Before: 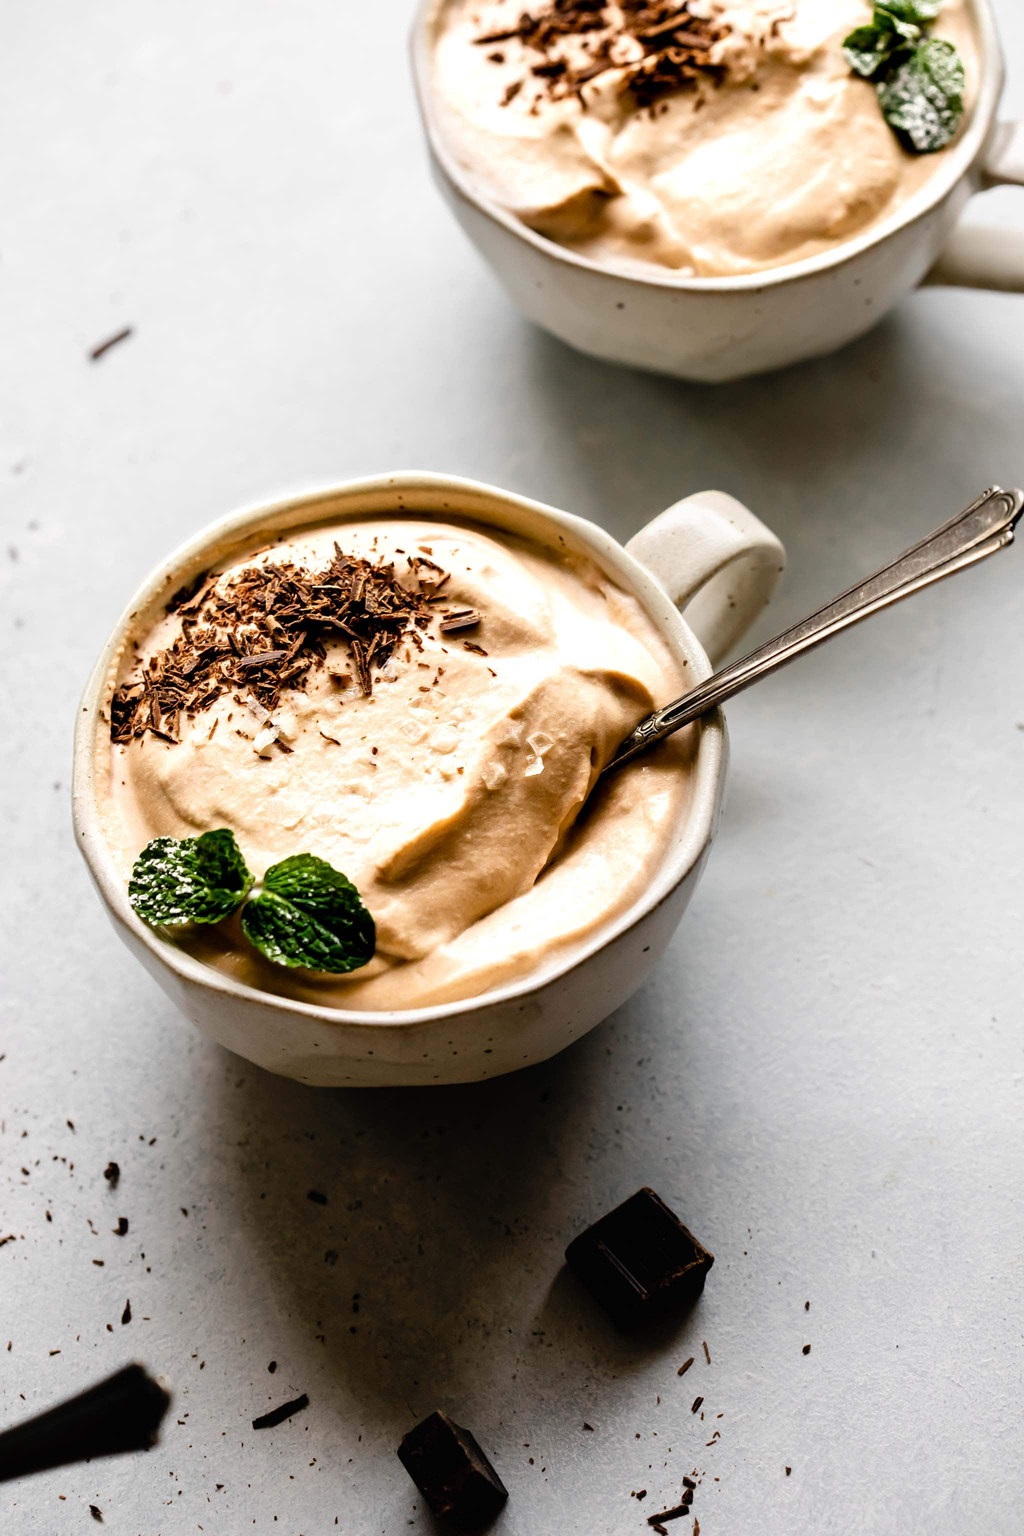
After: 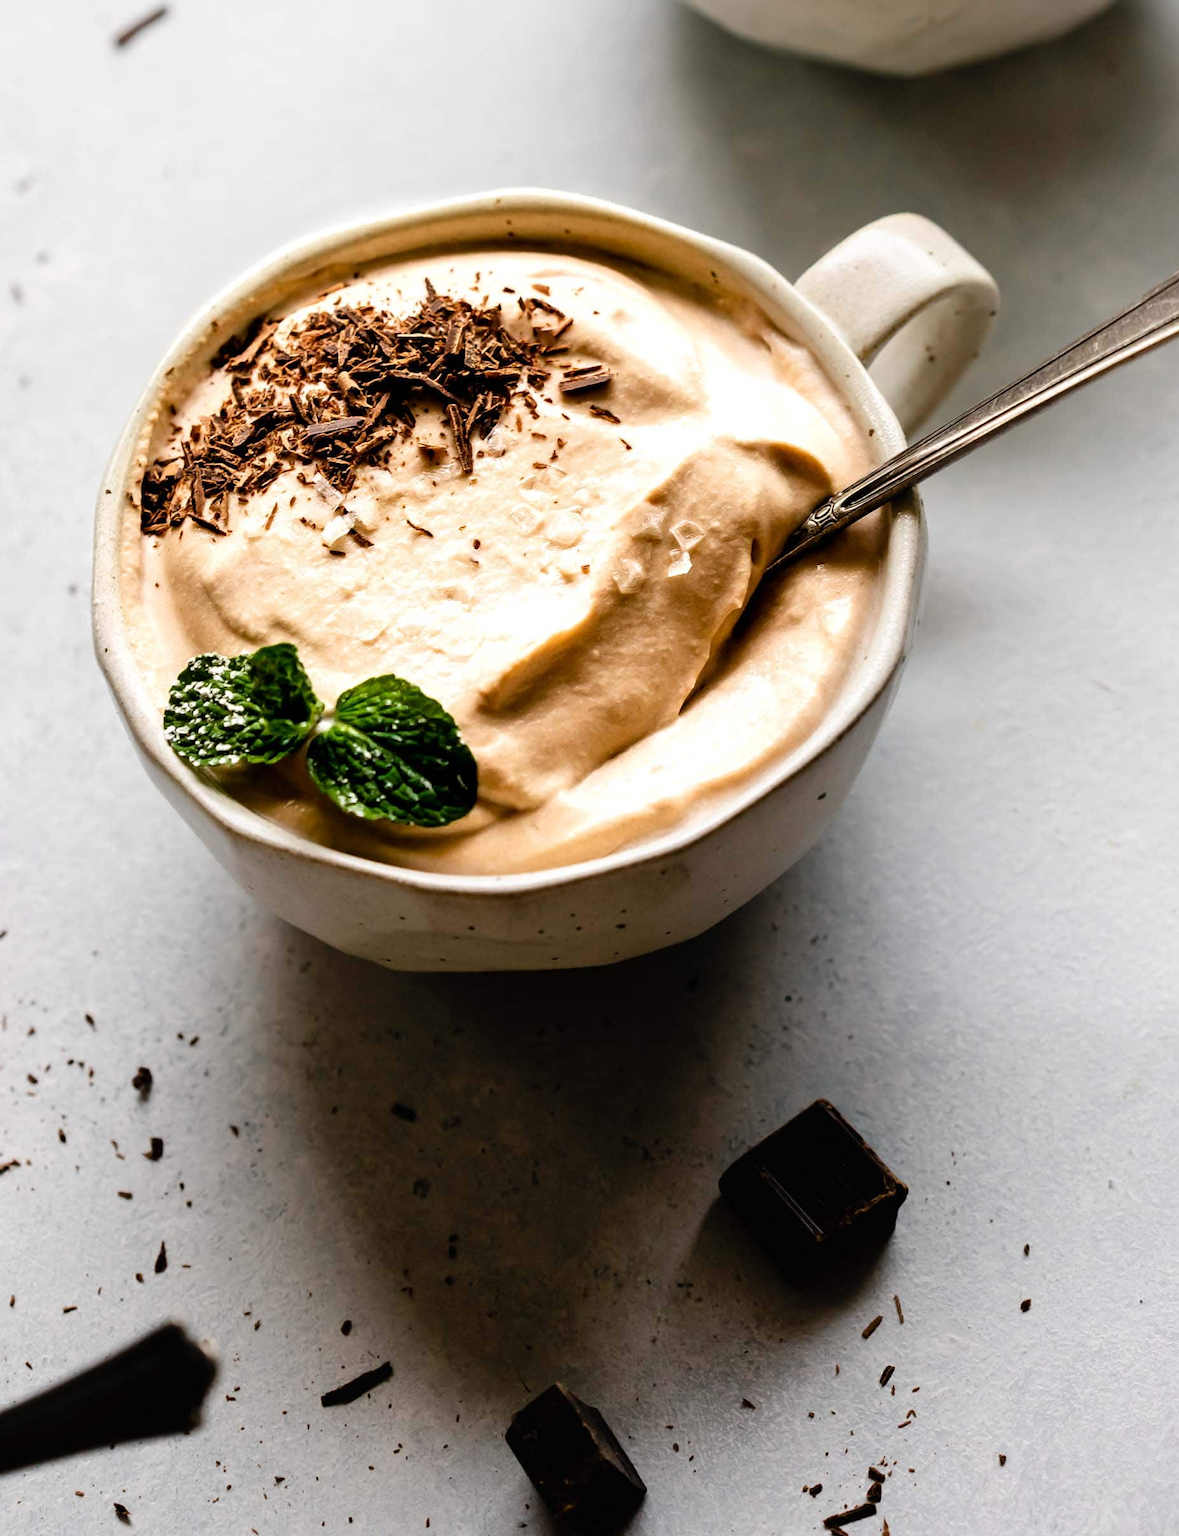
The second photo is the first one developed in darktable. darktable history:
crop: top 21.055%, right 9.398%, bottom 0.297%
